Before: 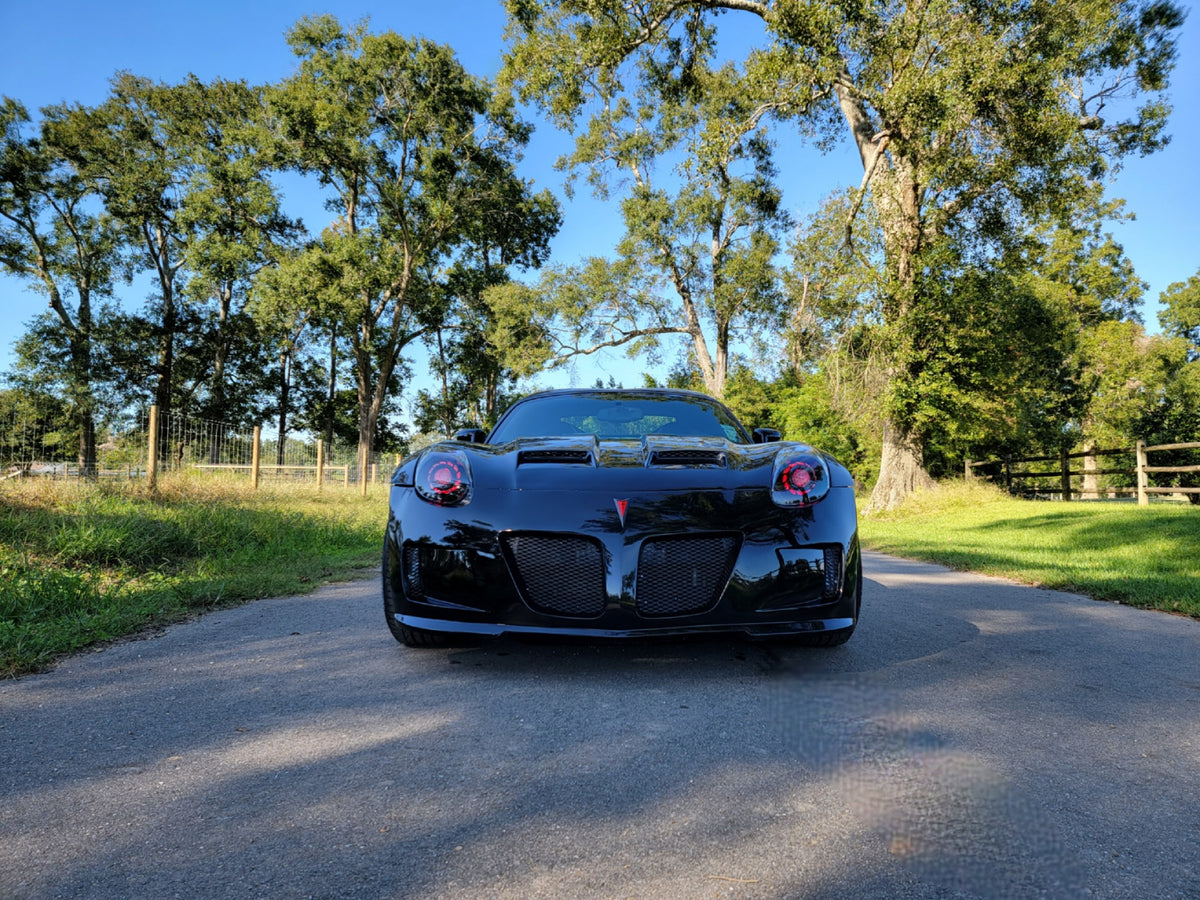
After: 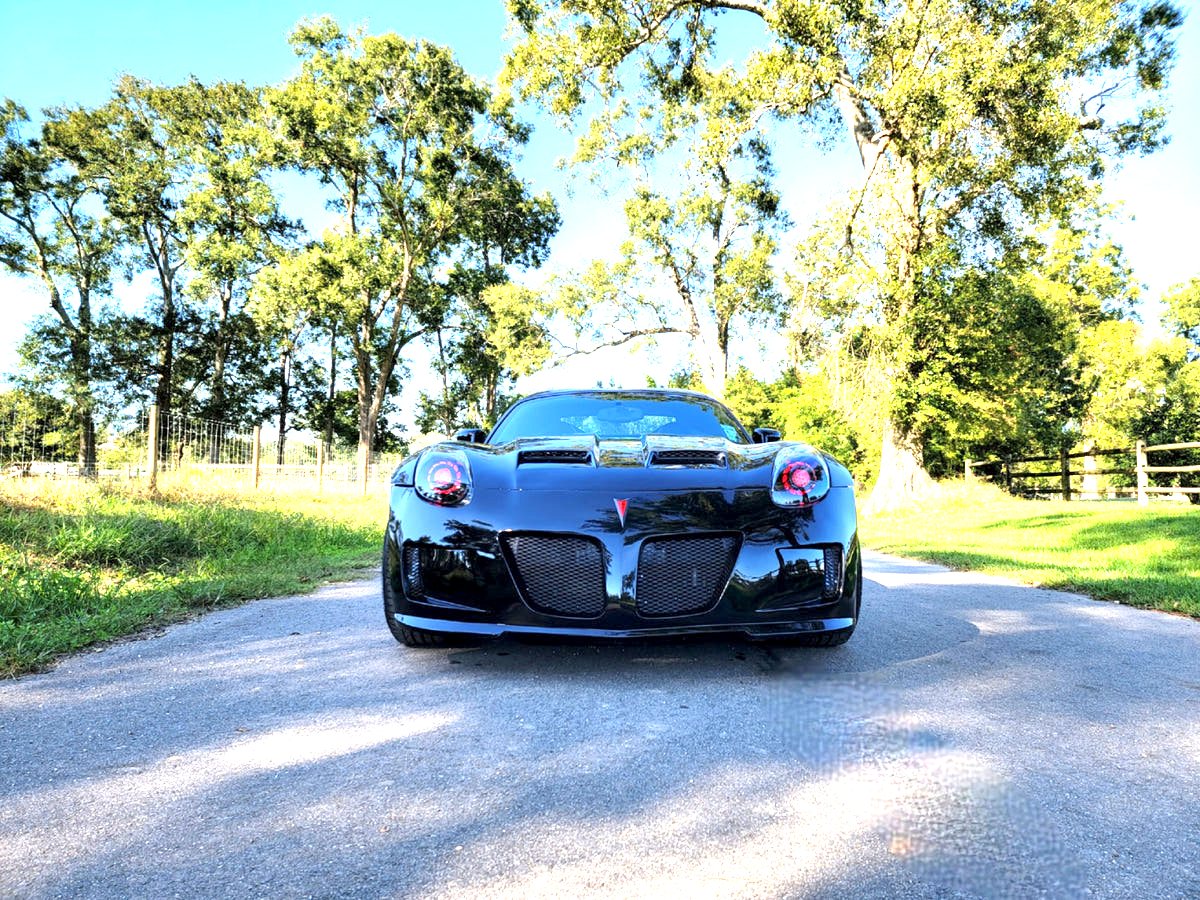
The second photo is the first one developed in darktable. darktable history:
exposure: black level correction 0.001, exposure 1.824 EV, compensate exposure bias true, compensate highlight preservation false
